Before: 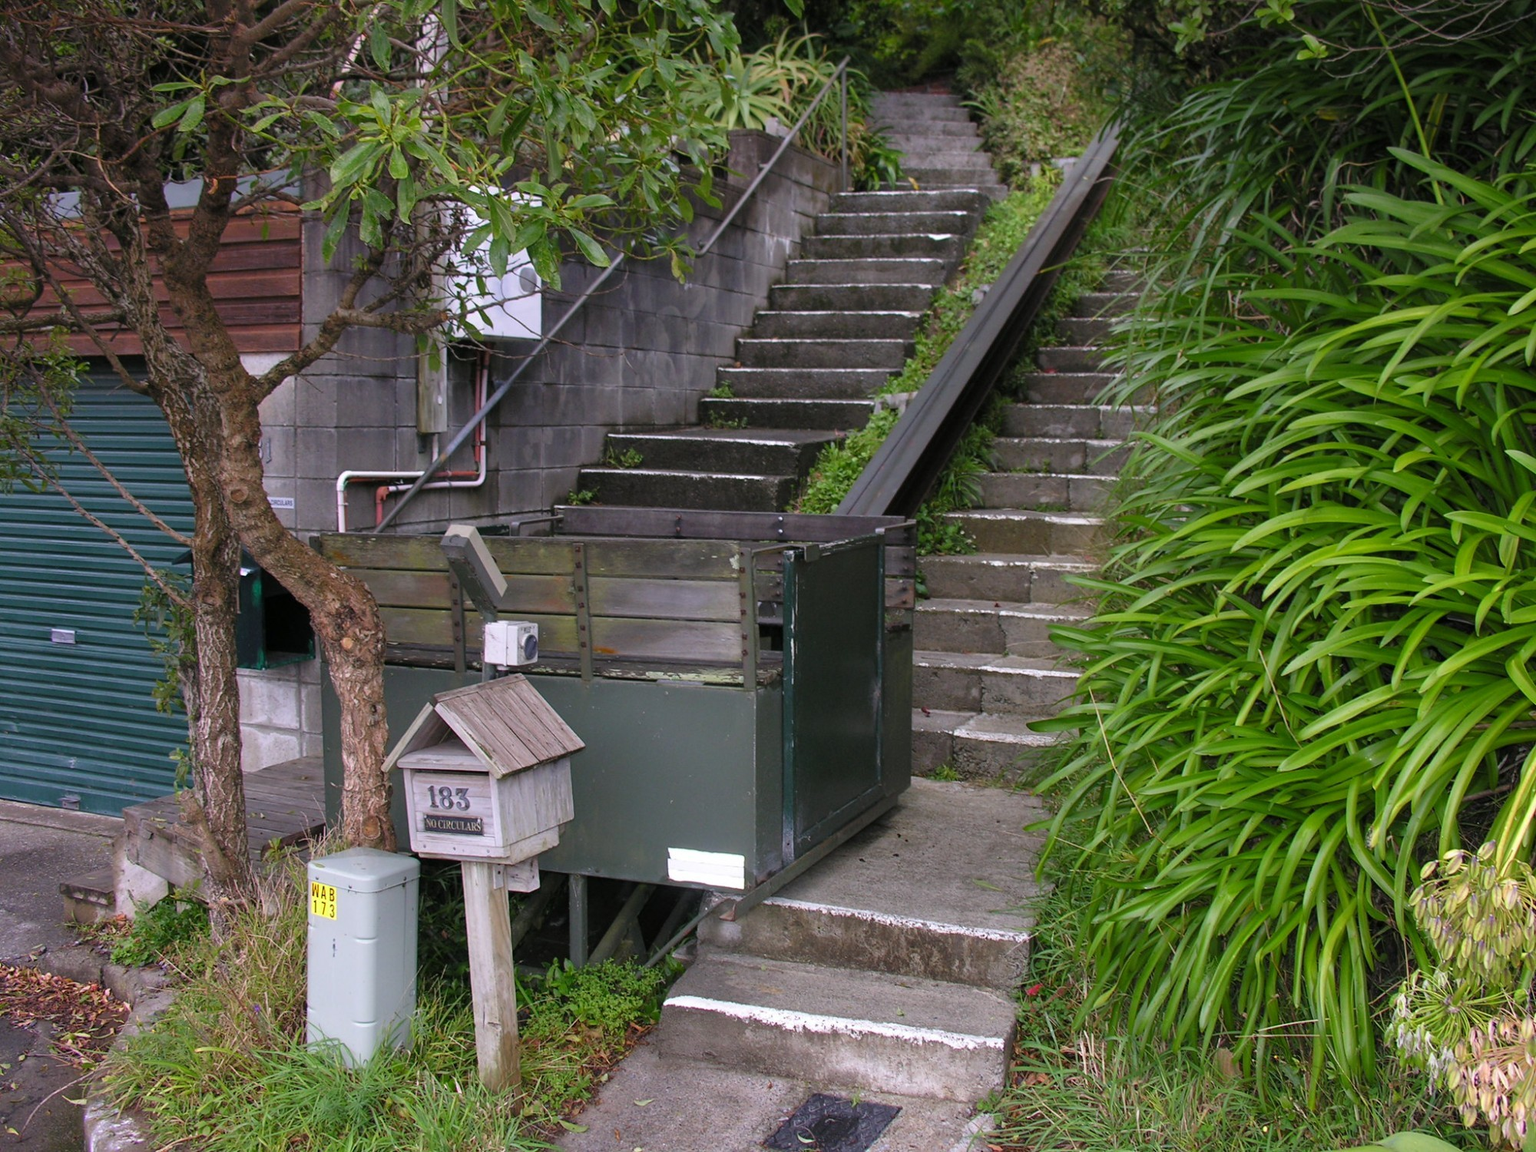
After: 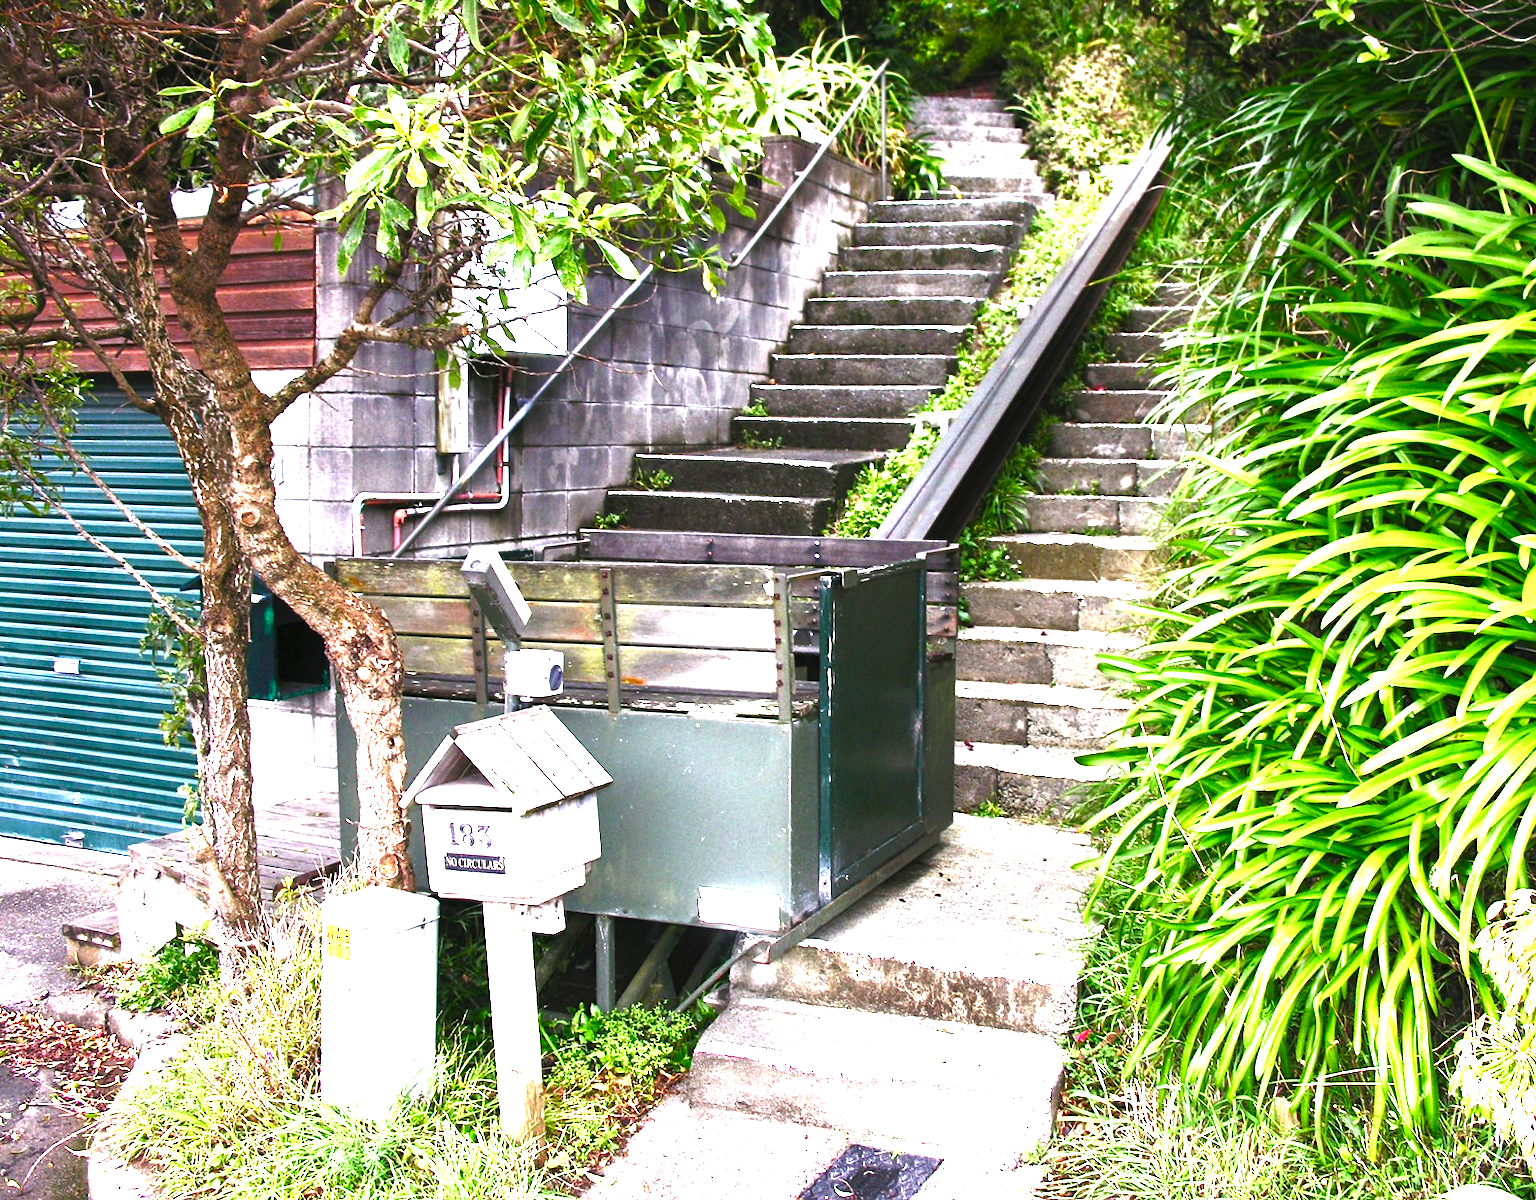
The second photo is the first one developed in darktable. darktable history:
contrast brightness saturation: contrast 0.6, brightness 0.349, saturation 0.145
crop: right 4.18%, bottom 0.016%
levels: white 99.91%, levels [0, 0.281, 0.562]
